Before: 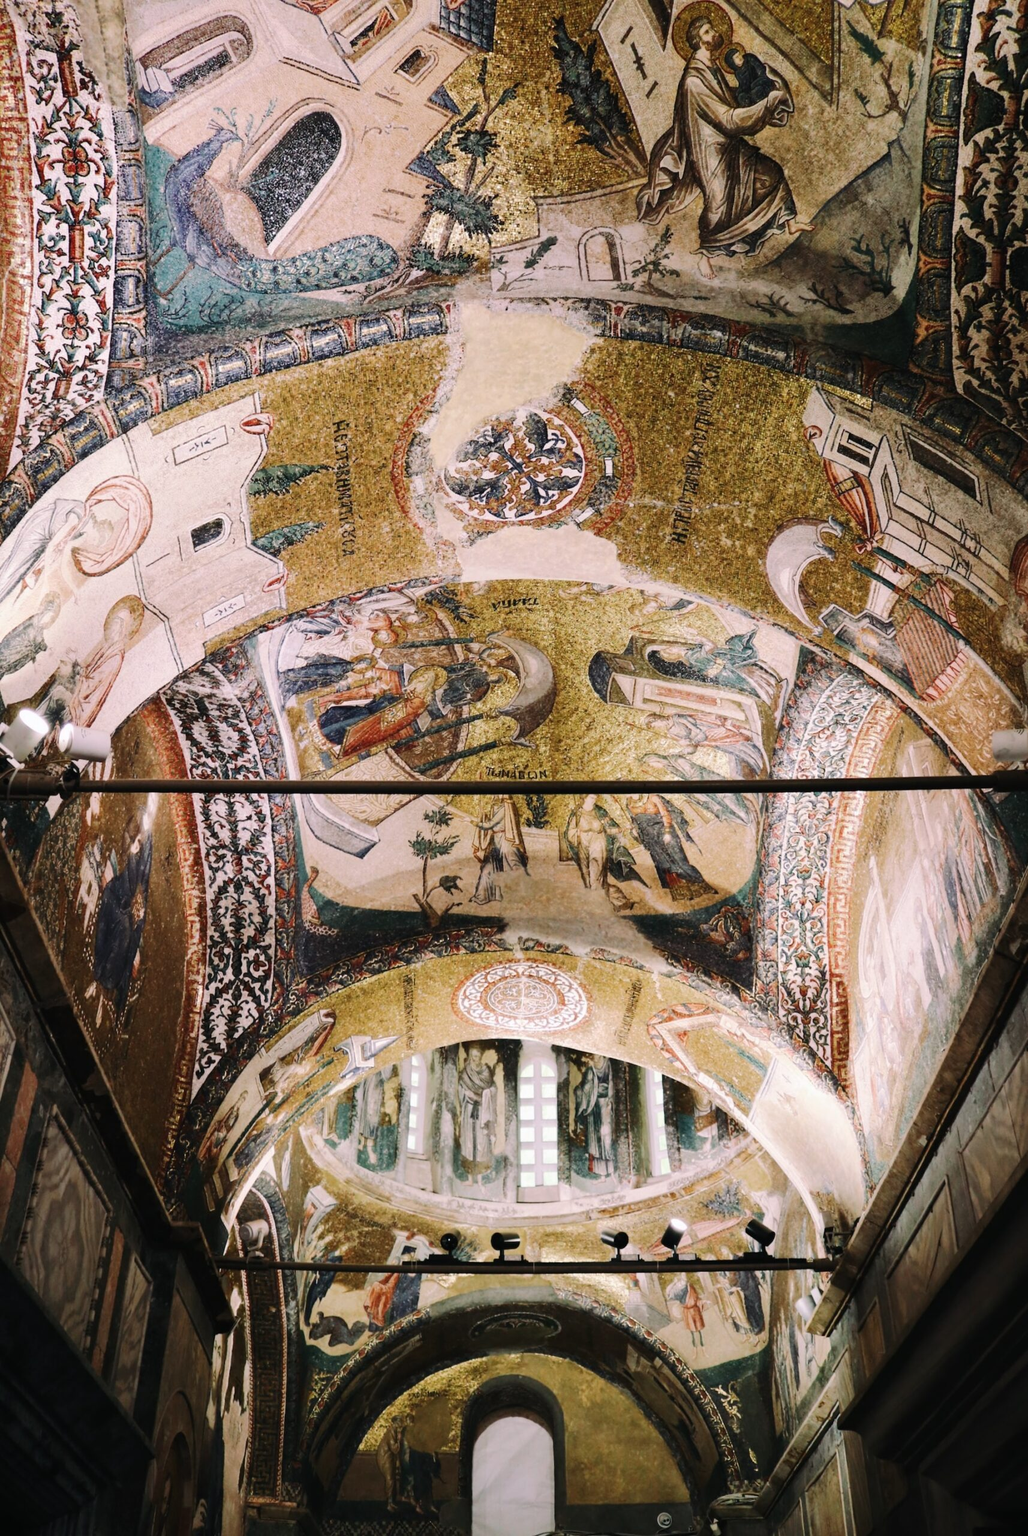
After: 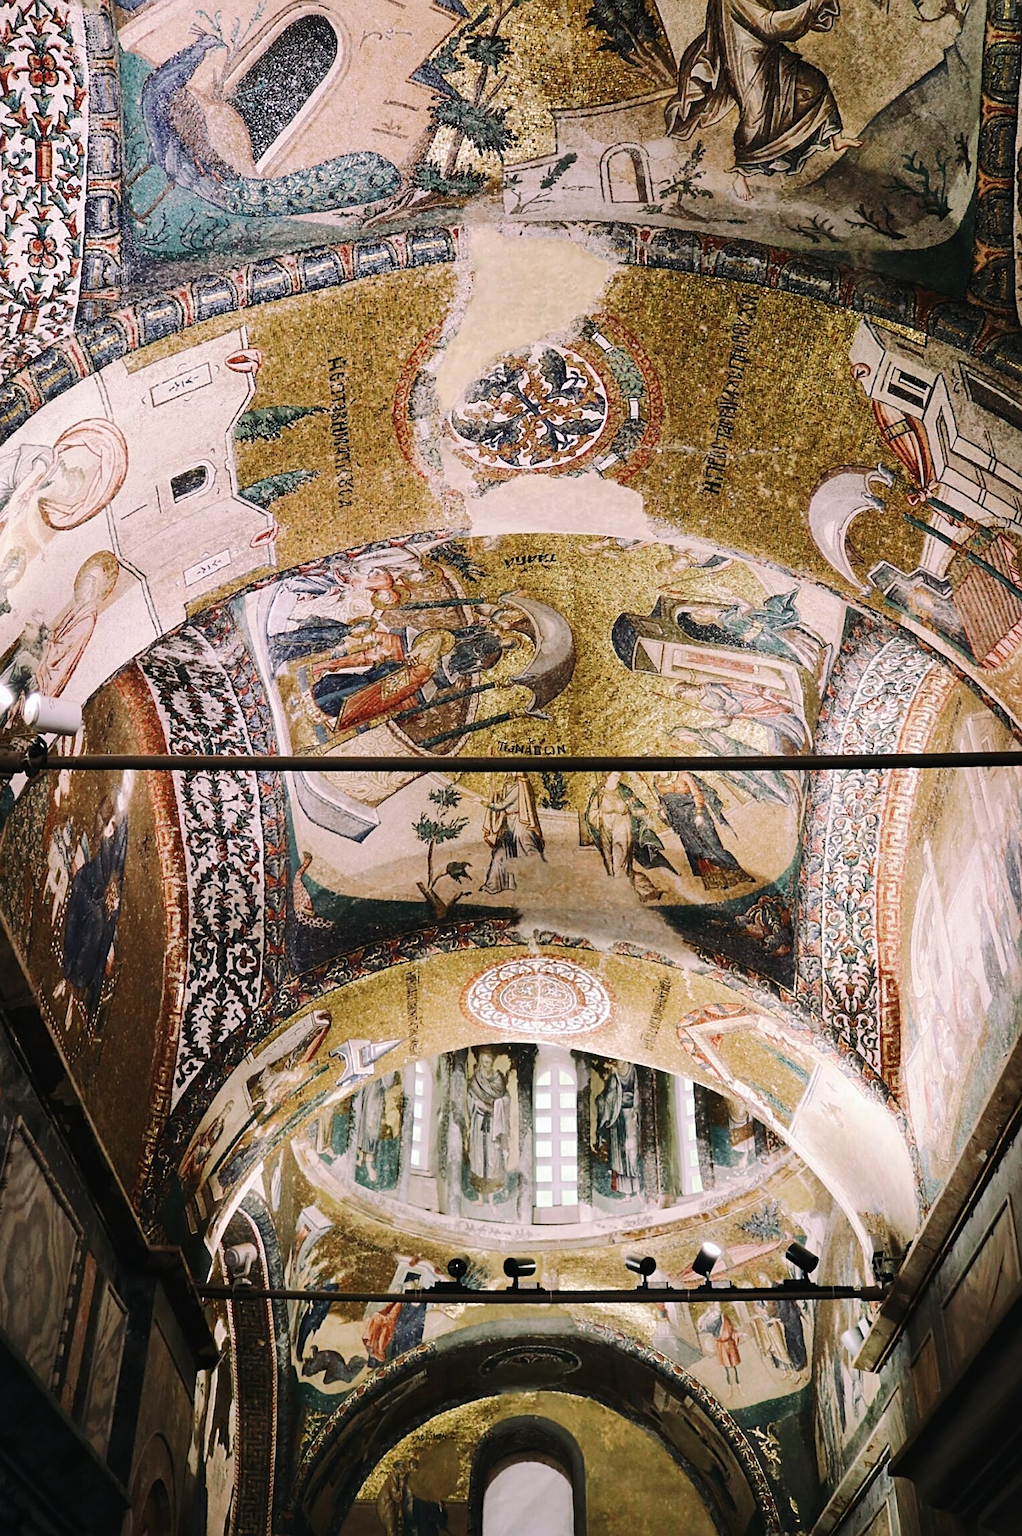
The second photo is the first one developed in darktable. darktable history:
sharpen: on, module defaults
crop: left 3.633%, top 6.431%, right 6.689%, bottom 3.335%
